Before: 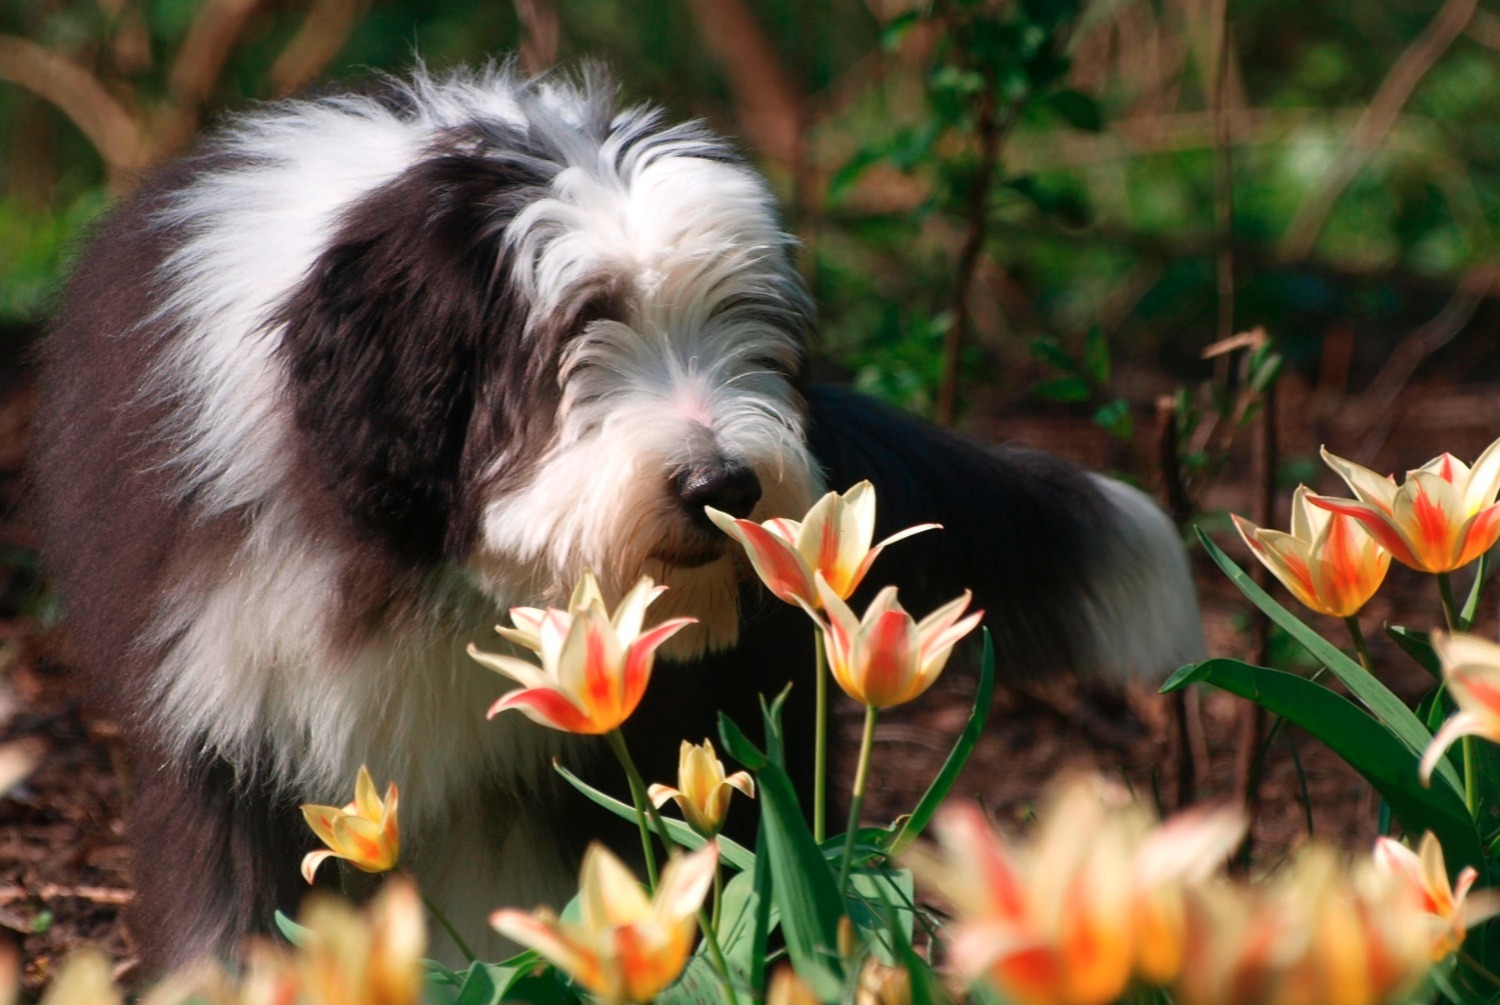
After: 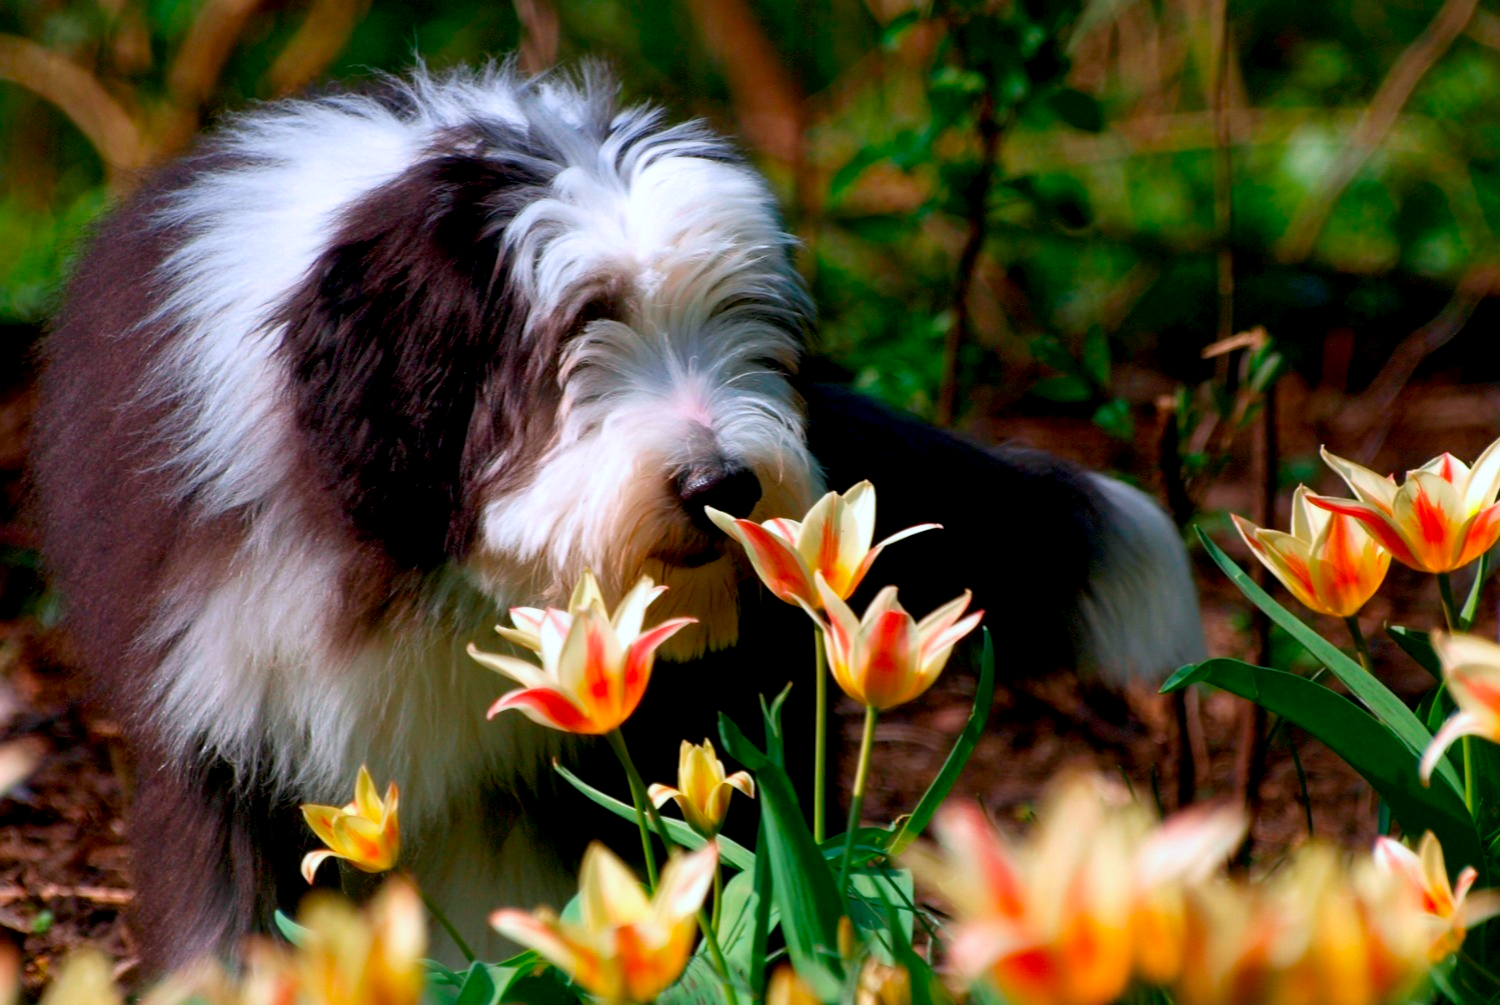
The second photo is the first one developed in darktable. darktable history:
white balance: red 0.954, blue 1.079
velvia: strength 32%, mid-tones bias 0.2
exposure: black level correction 0.01, exposure 0.014 EV, compensate highlight preservation false
